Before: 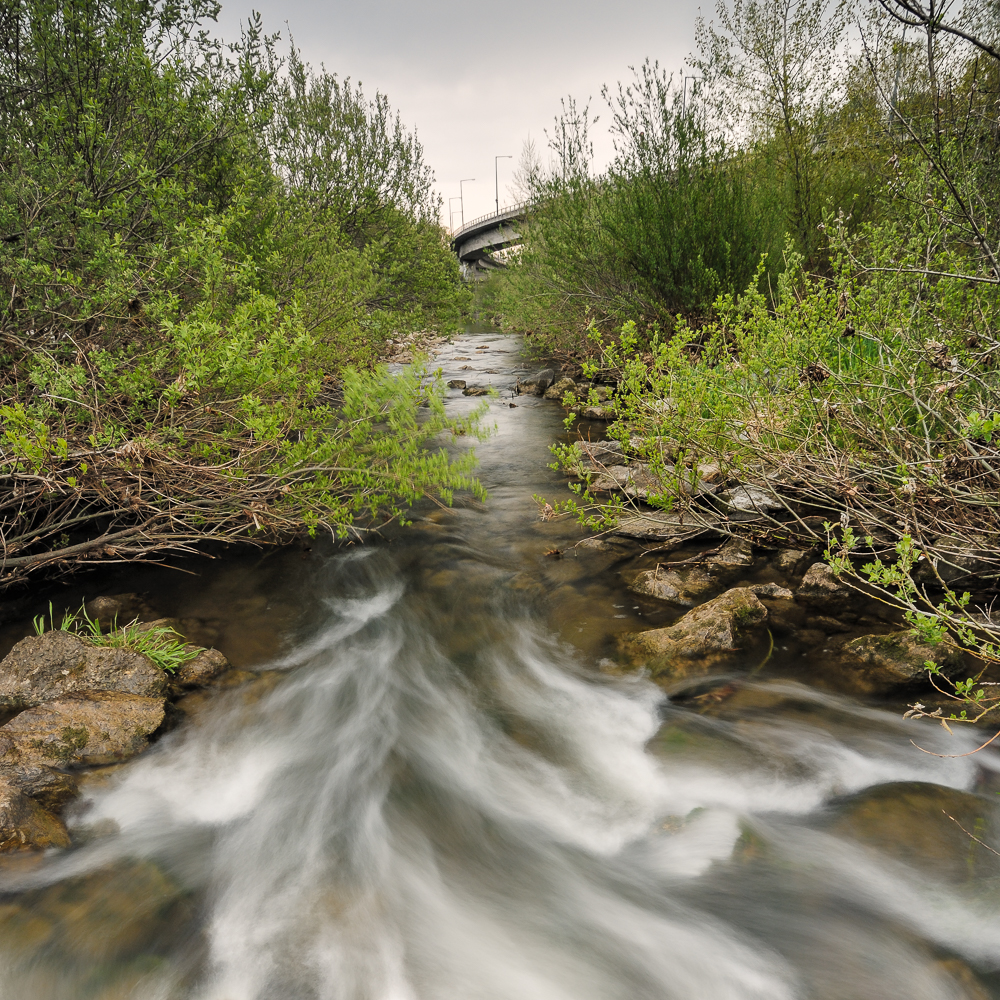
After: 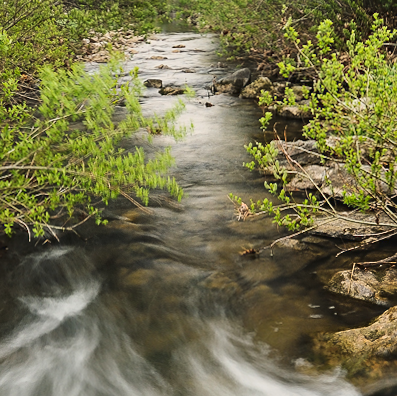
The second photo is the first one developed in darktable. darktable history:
tone curve: curves: ch0 [(0, 0.032) (0.181, 0.156) (0.751, 0.829) (1, 1)], color space Lab, linked channels, preserve colors none
rotate and perspective: rotation 0.192°, lens shift (horizontal) -0.015, crop left 0.005, crop right 0.996, crop top 0.006, crop bottom 0.99
crop: left 30%, top 30%, right 30%, bottom 30%
sharpen: amount 0.2
